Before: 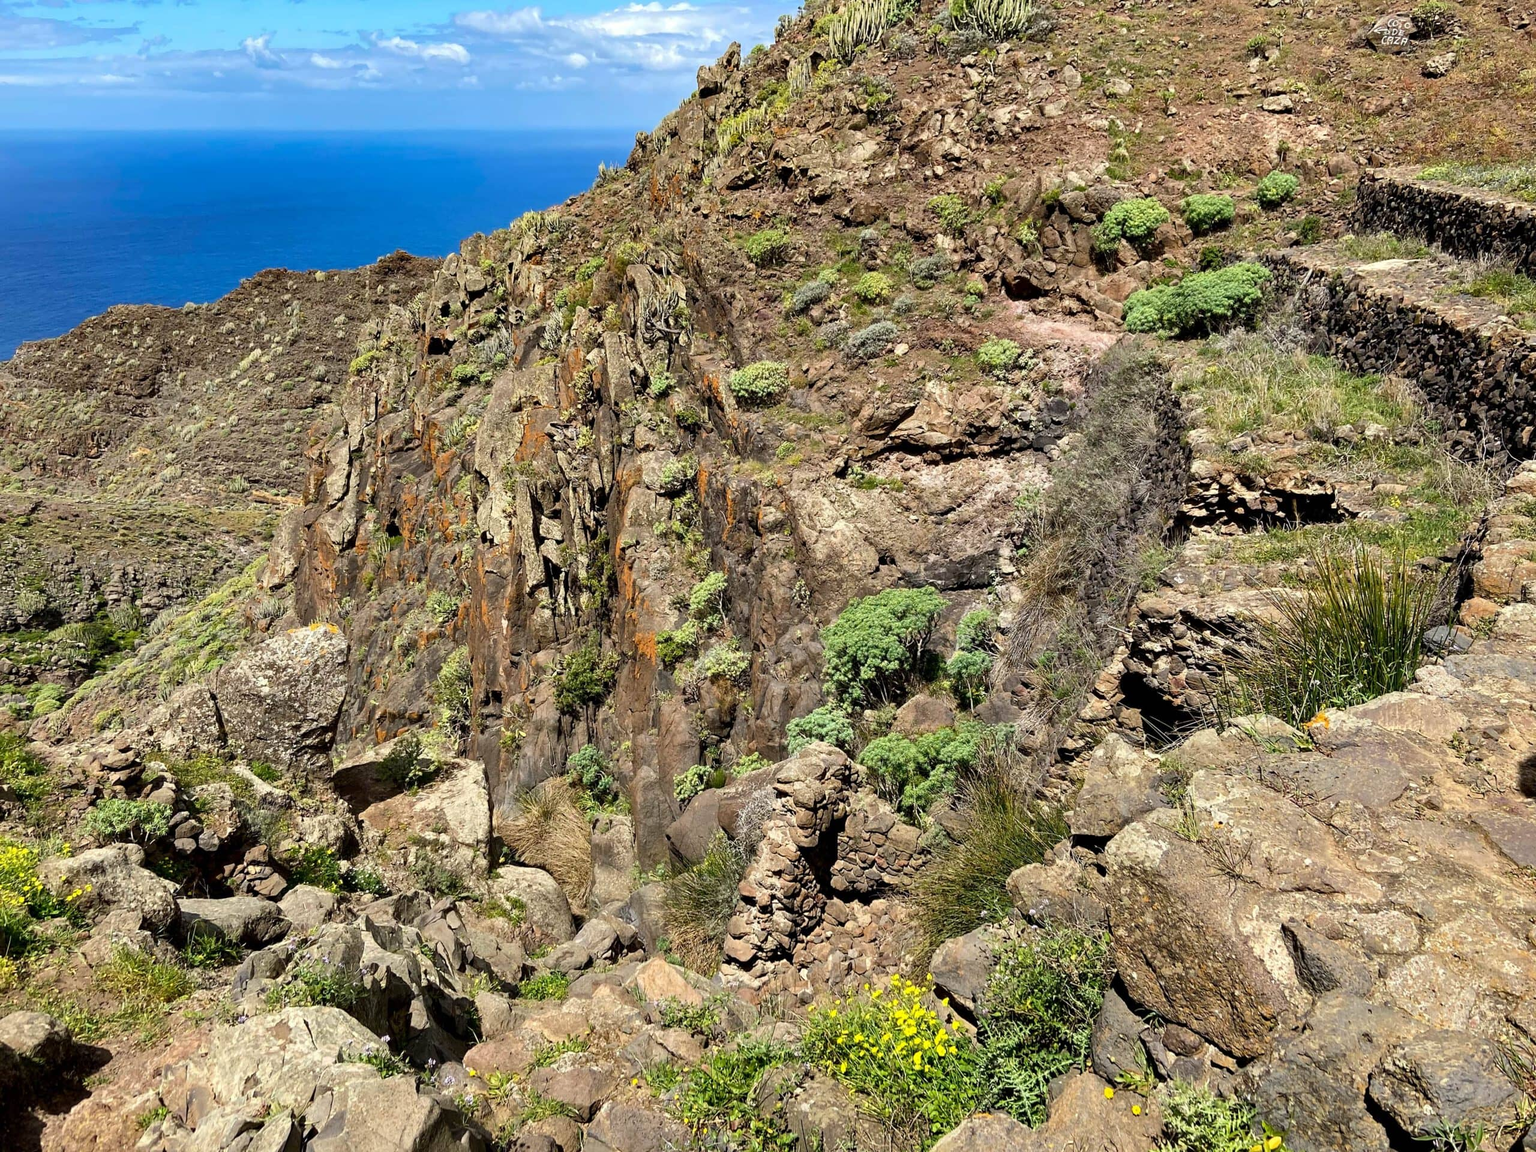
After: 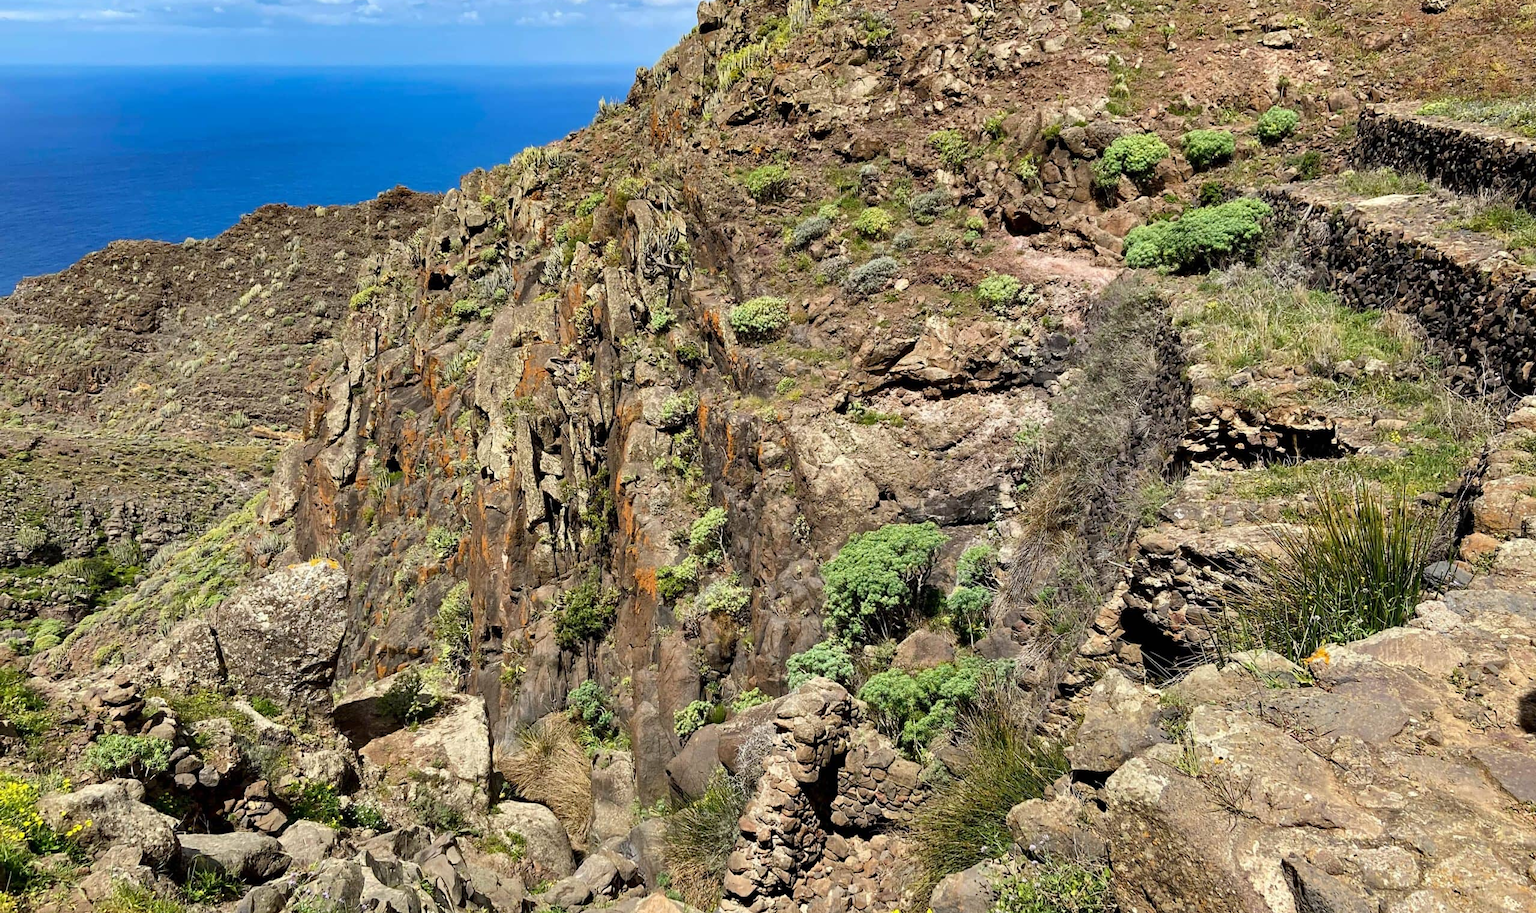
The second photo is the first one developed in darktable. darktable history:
crop and rotate: top 5.669%, bottom 14.967%
